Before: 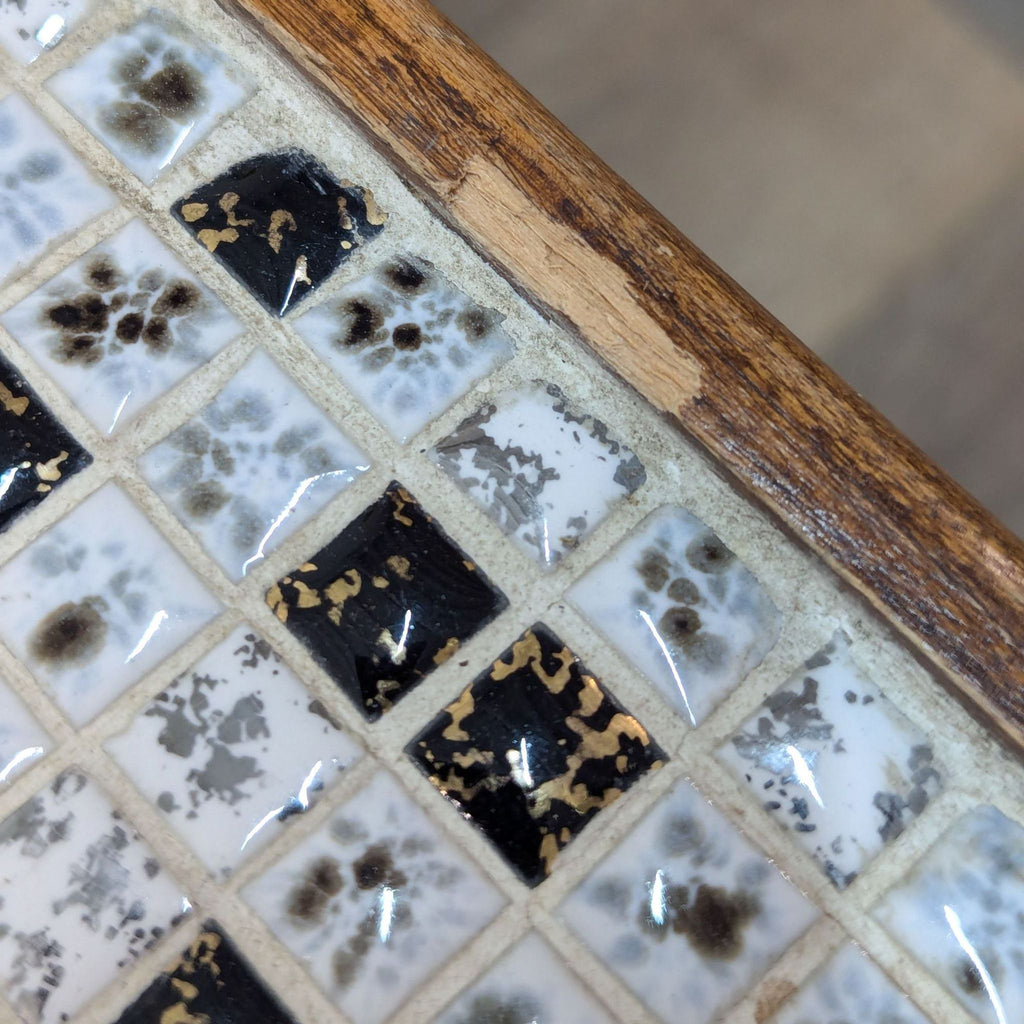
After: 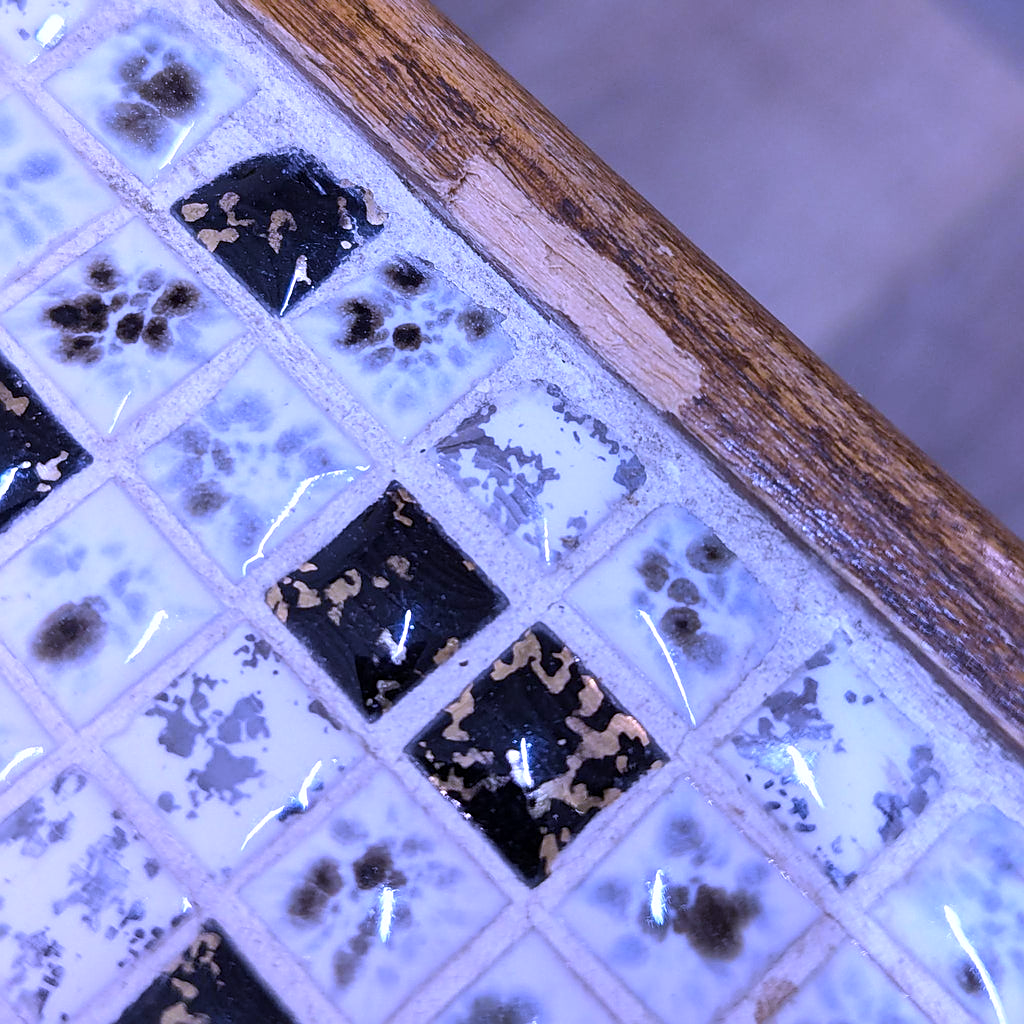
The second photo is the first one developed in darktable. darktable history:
sharpen: on, module defaults
white balance: red 0.98, blue 1.61
